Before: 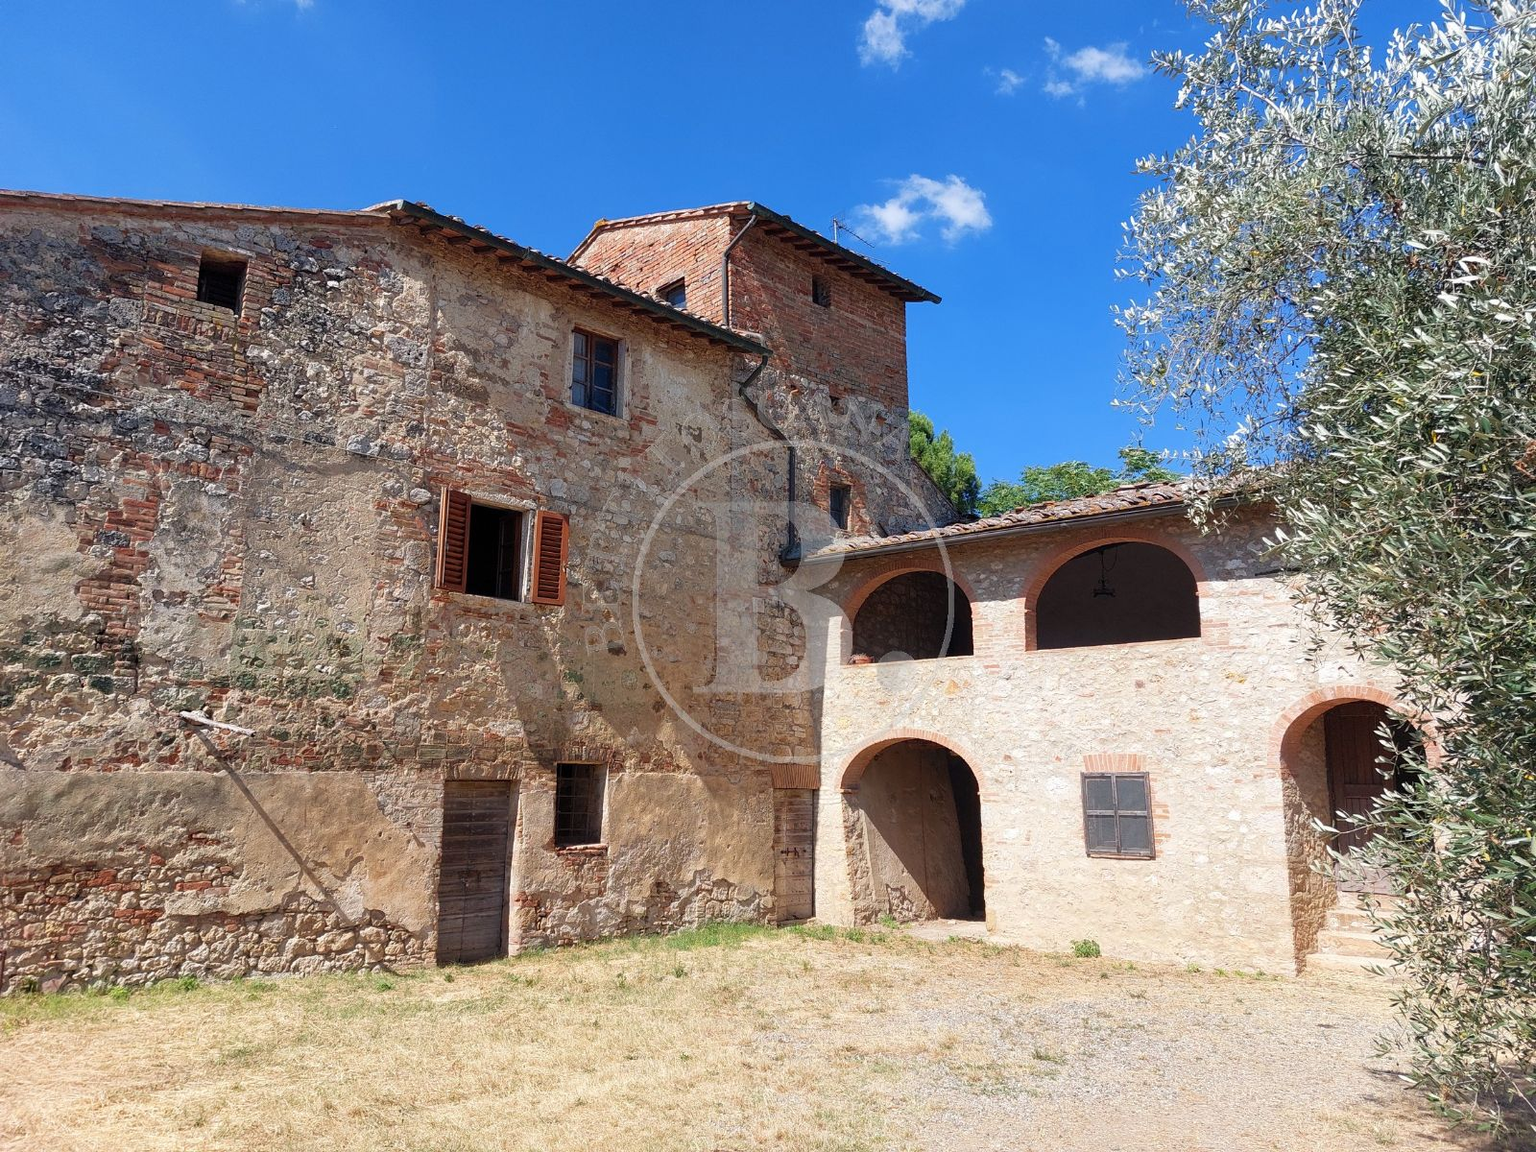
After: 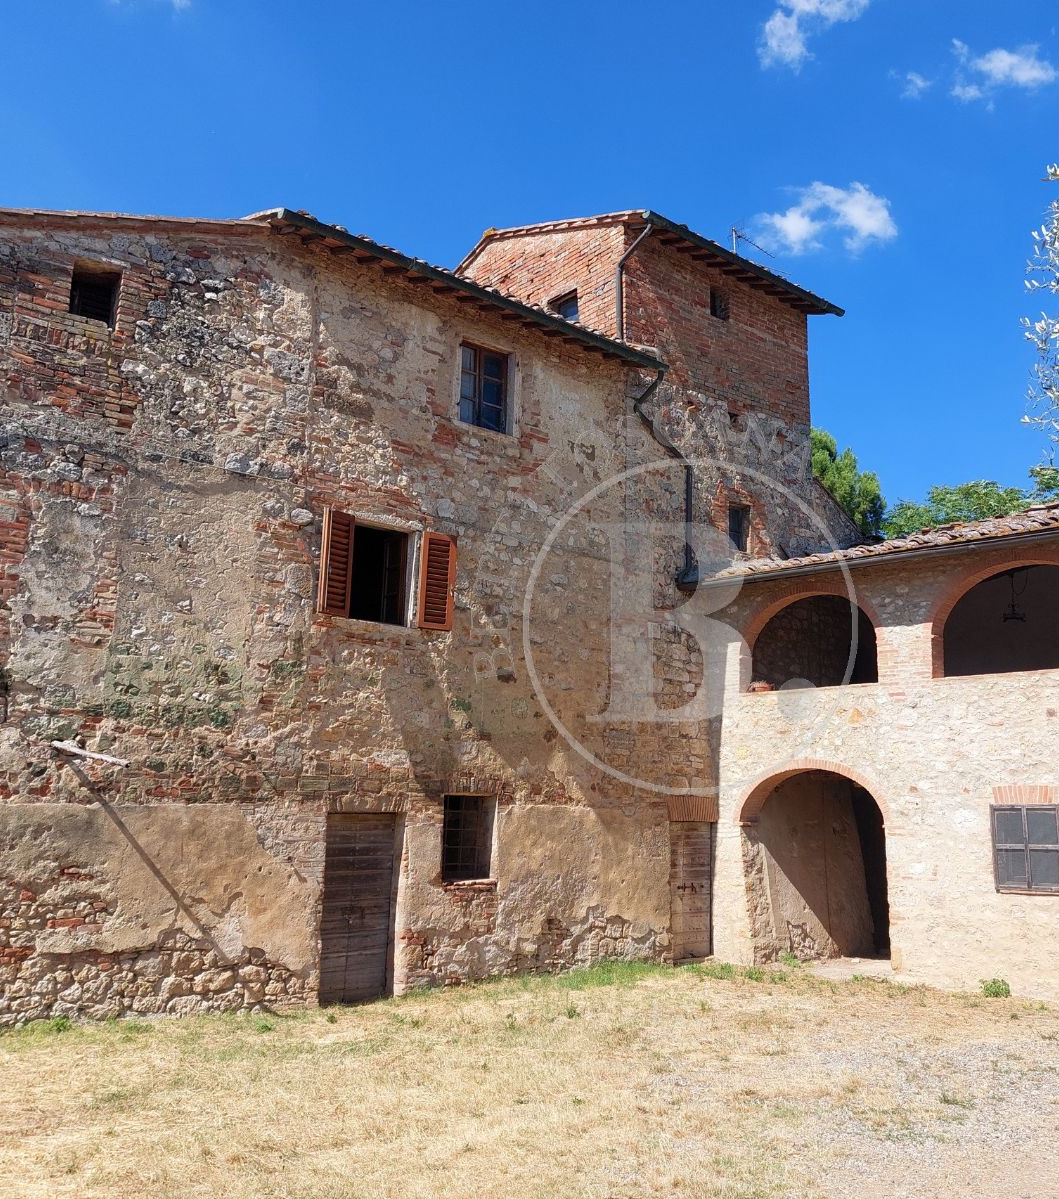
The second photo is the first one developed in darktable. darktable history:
crop and rotate: left 8.532%, right 25.25%
